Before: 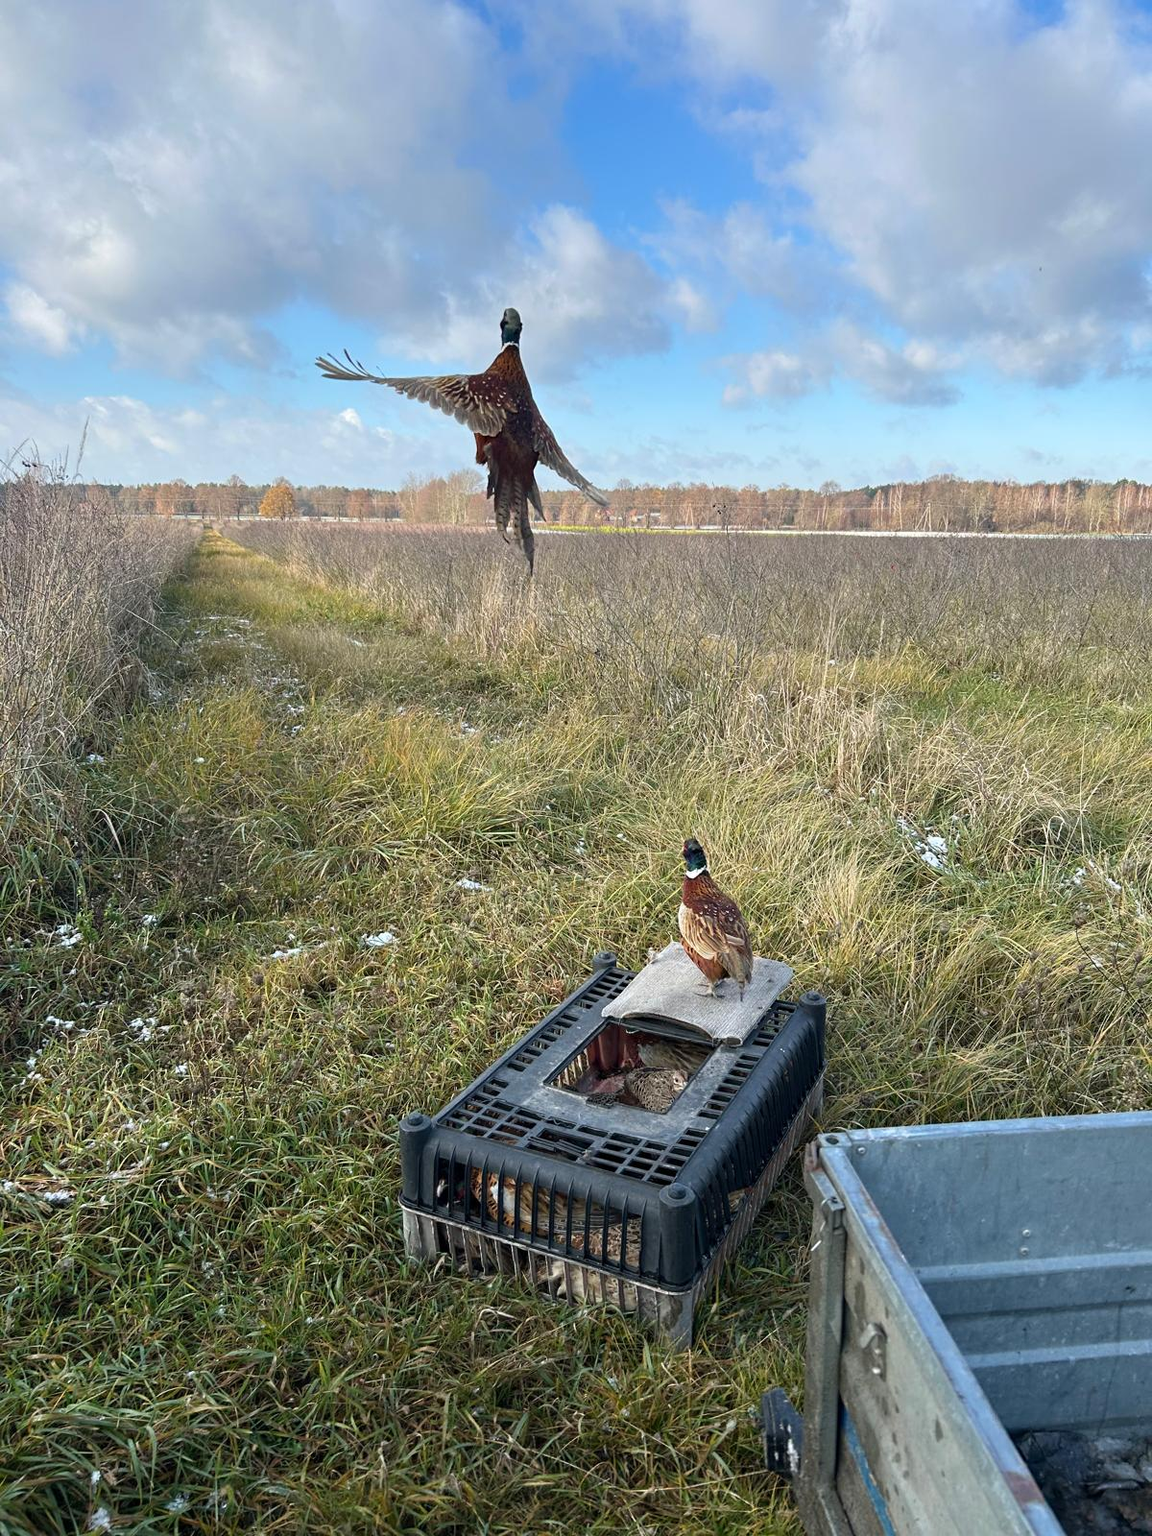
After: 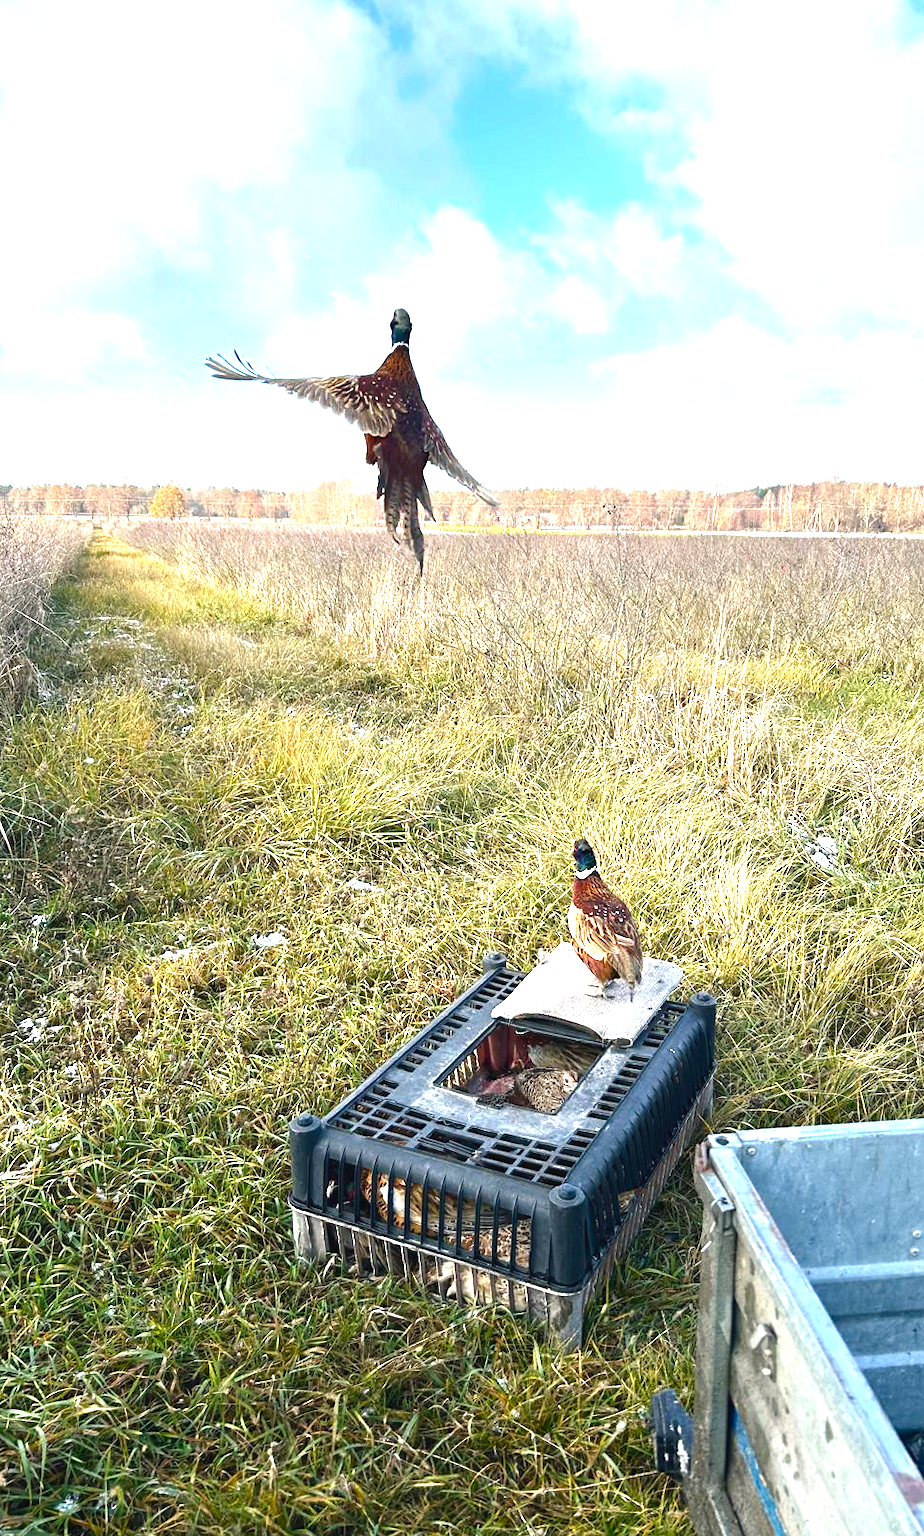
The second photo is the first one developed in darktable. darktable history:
color balance rgb: shadows lift › chroma 1%, shadows lift › hue 217.2°, power › hue 310.8°, highlights gain › chroma 1%, highlights gain › hue 54°, global offset › luminance 0.5%, global offset › hue 171.6°, perceptual saturation grading › global saturation 14.09%, perceptual saturation grading › highlights -25%, perceptual saturation grading › shadows 30%, perceptual brilliance grading › highlights 13.42%, perceptual brilliance grading › mid-tones 8.05%, perceptual brilliance grading › shadows -17.45%, global vibrance 25%
exposure: black level correction 0, exposure 0.95 EV, compensate exposure bias true, compensate highlight preservation false
crop and rotate: left 9.597%, right 10.195%
